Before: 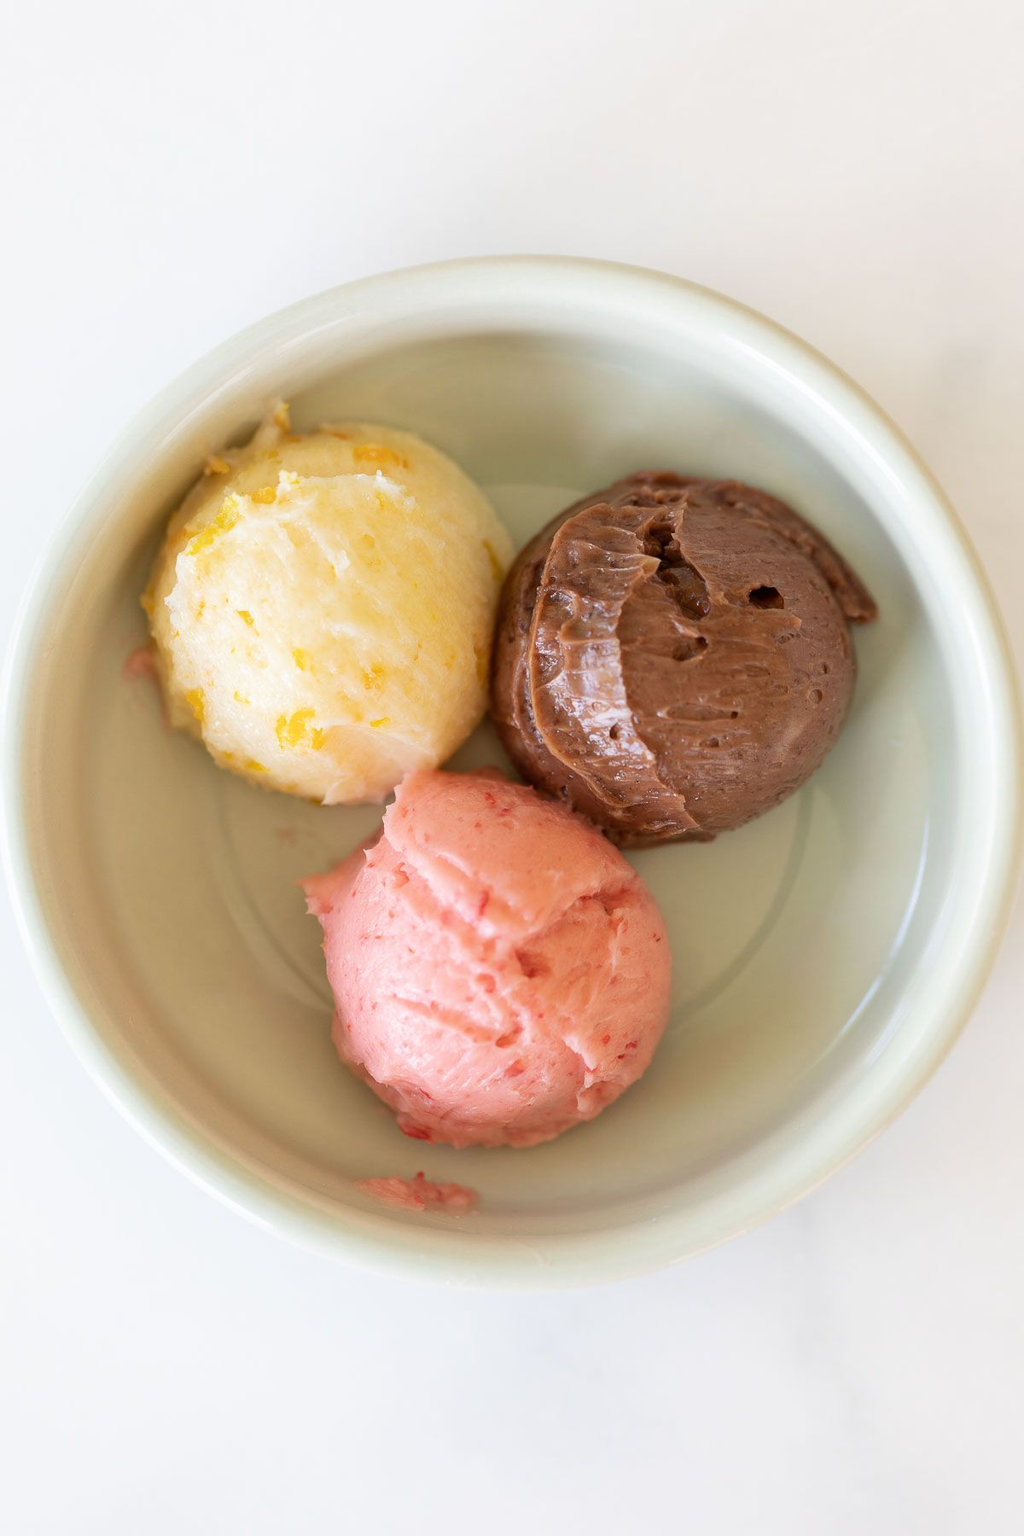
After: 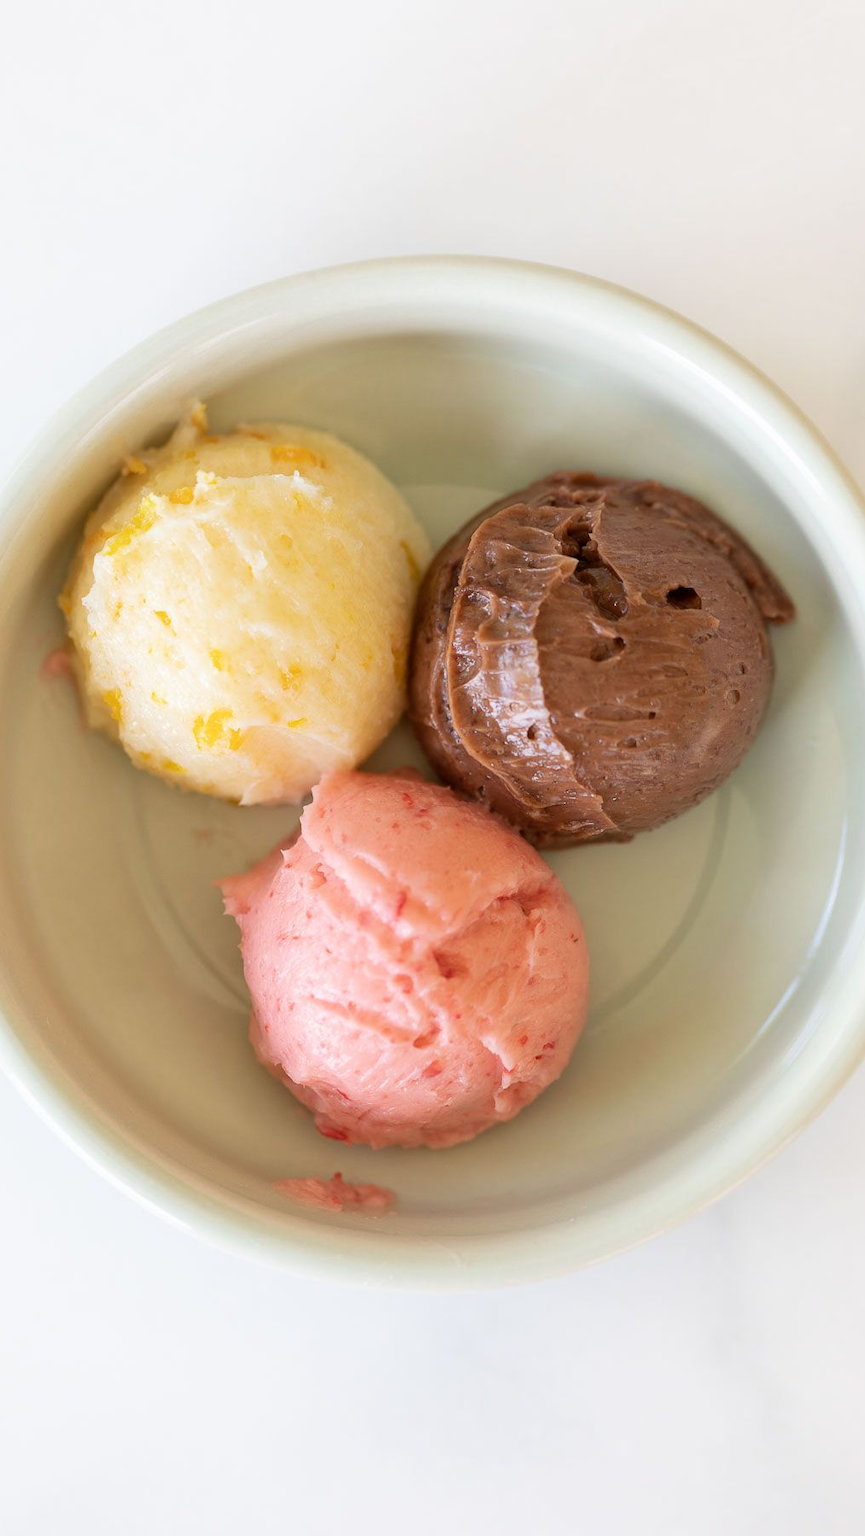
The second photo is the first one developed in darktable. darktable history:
crop: left 8.087%, right 7.388%
